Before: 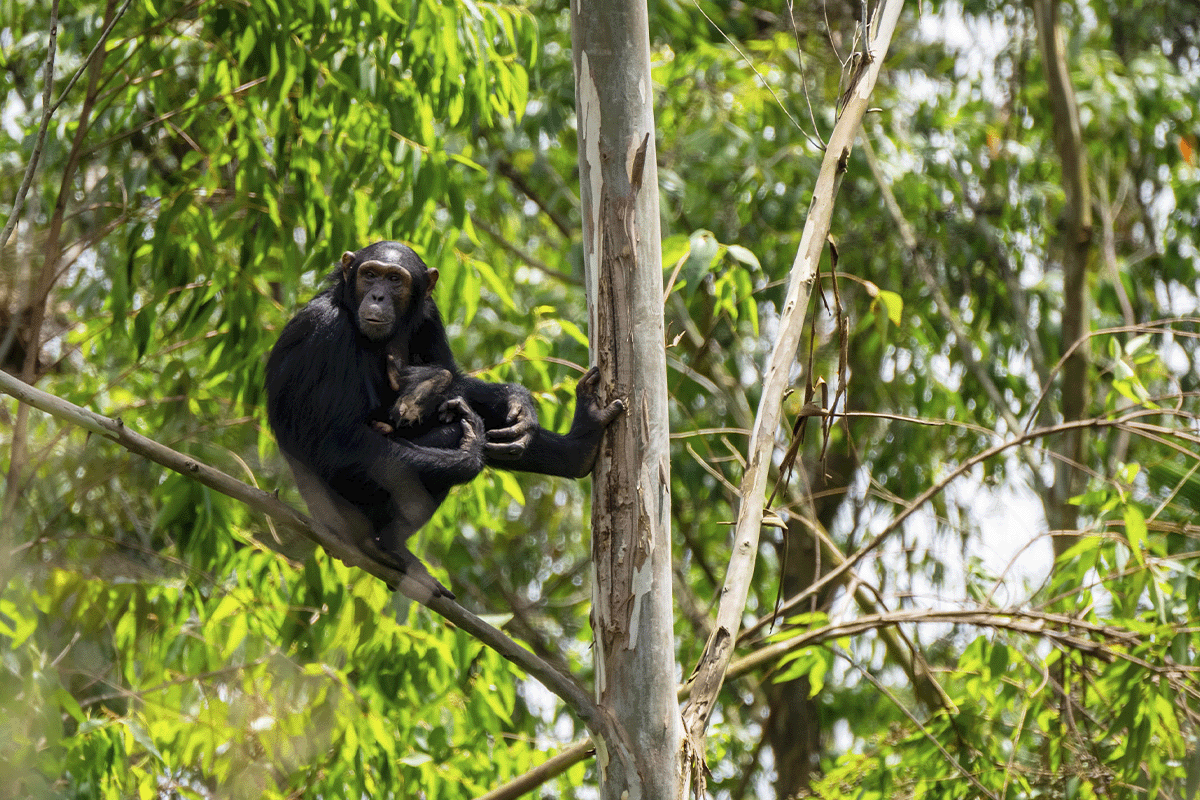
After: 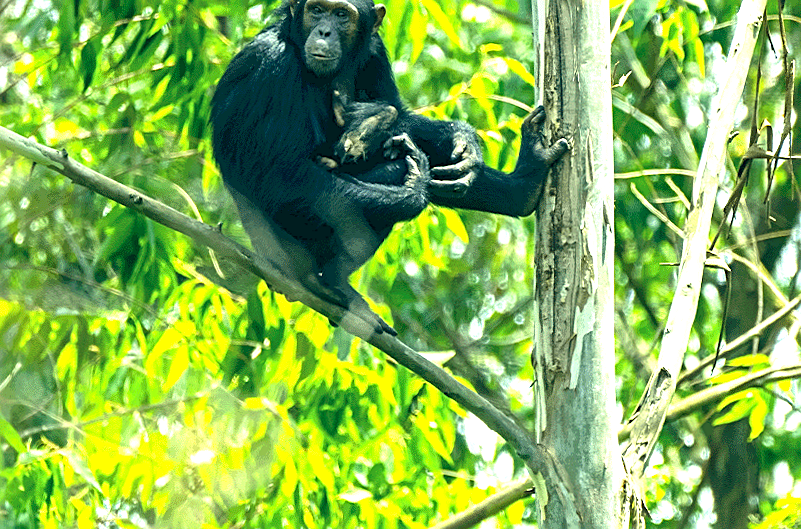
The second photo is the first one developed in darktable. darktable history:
color correction: highlights a* -19.4, highlights b* 9.8, shadows a* -20.2, shadows b* -10.02
sharpen: on, module defaults
crop and rotate: angle -0.922°, left 3.56%, top 32.272%, right 28.063%
exposure: black level correction 0, exposure 1.376 EV, compensate exposure bias true, compensate highlight preservation false
